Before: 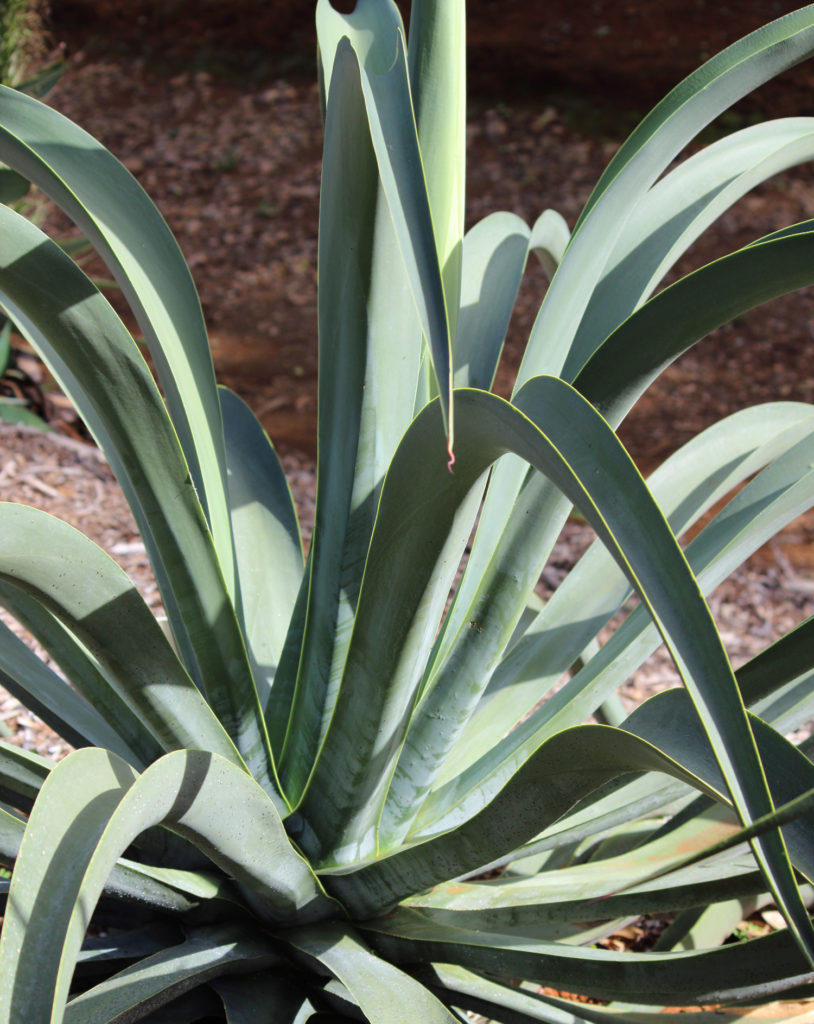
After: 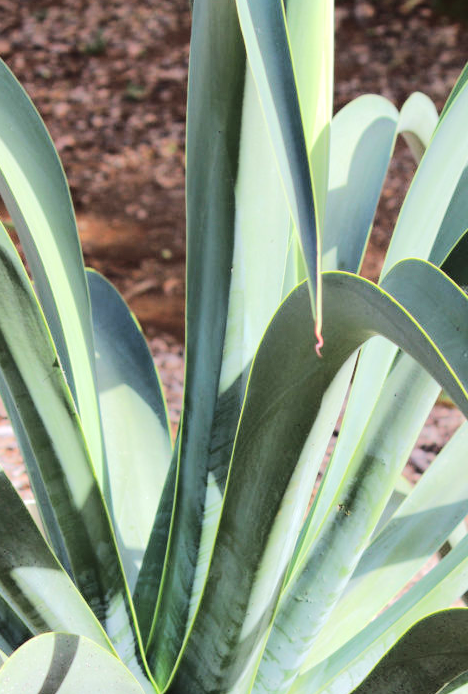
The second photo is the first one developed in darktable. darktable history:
tone equalizer: -7 EV 0.161 EV, -6 EV 0.58 EV, -5 EV 1.12 EV, -4 EV 1.37 EV, -3 EV 1.13 EV, -2 EV 0.6 EV, -1 EV 0.151 EV, edges refinement/feathering 500, mask exposure compensation -1.57 EV, preserve details no
exposure: compensate exposure bias true, compensate highlight preservation false
crop: left 16.222%, top 11.434%, right 26.268%, bottom 20.77%
